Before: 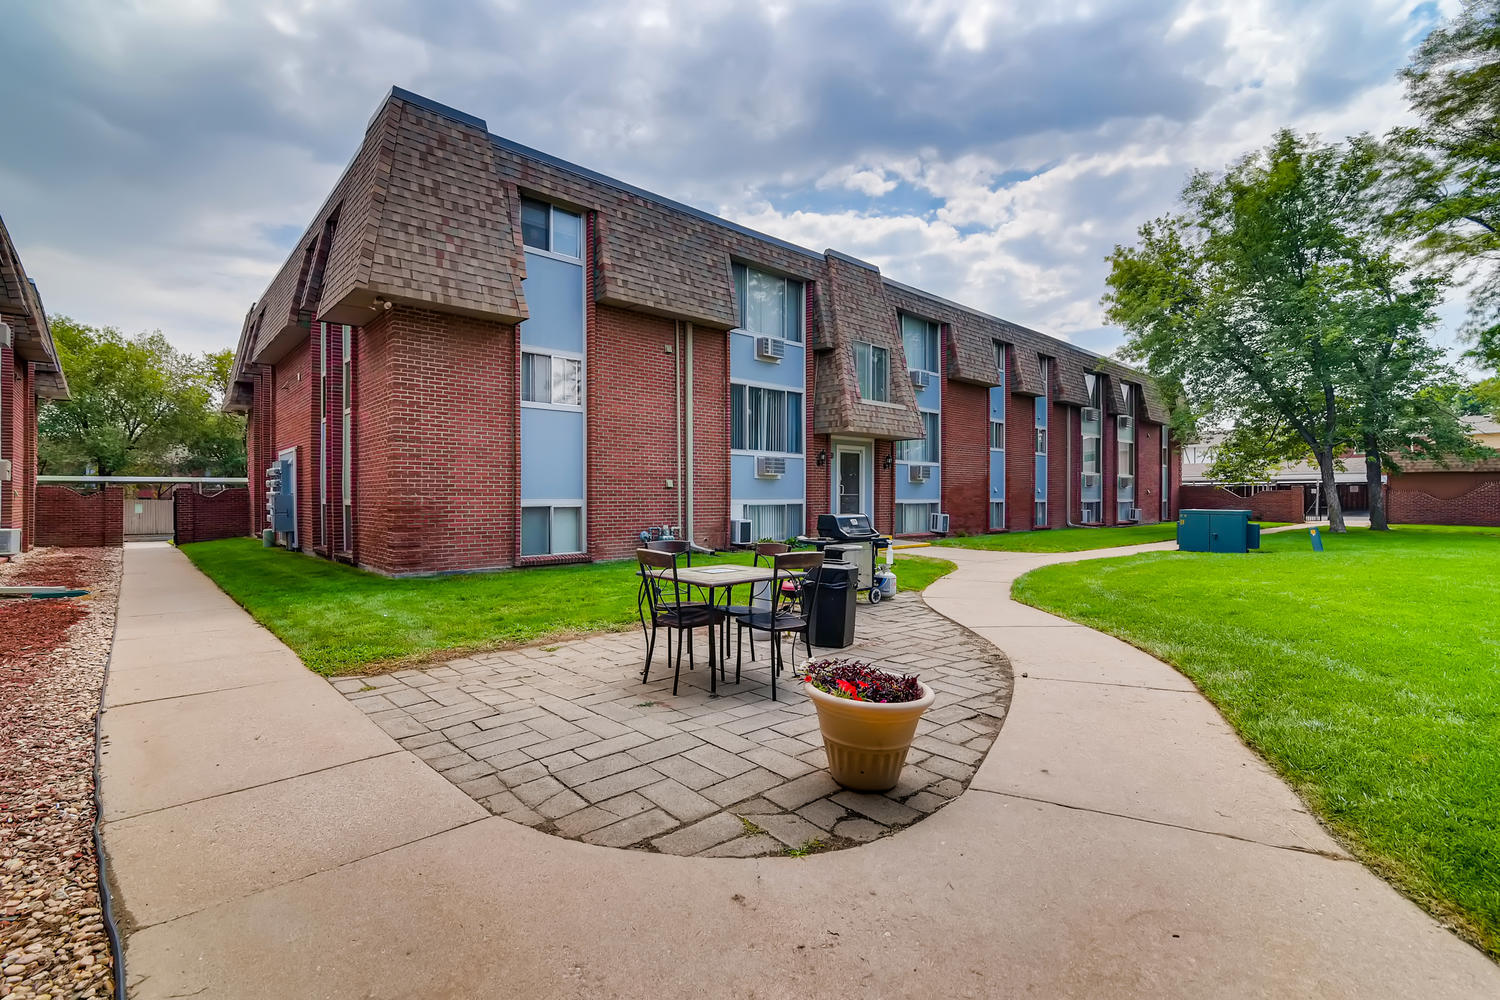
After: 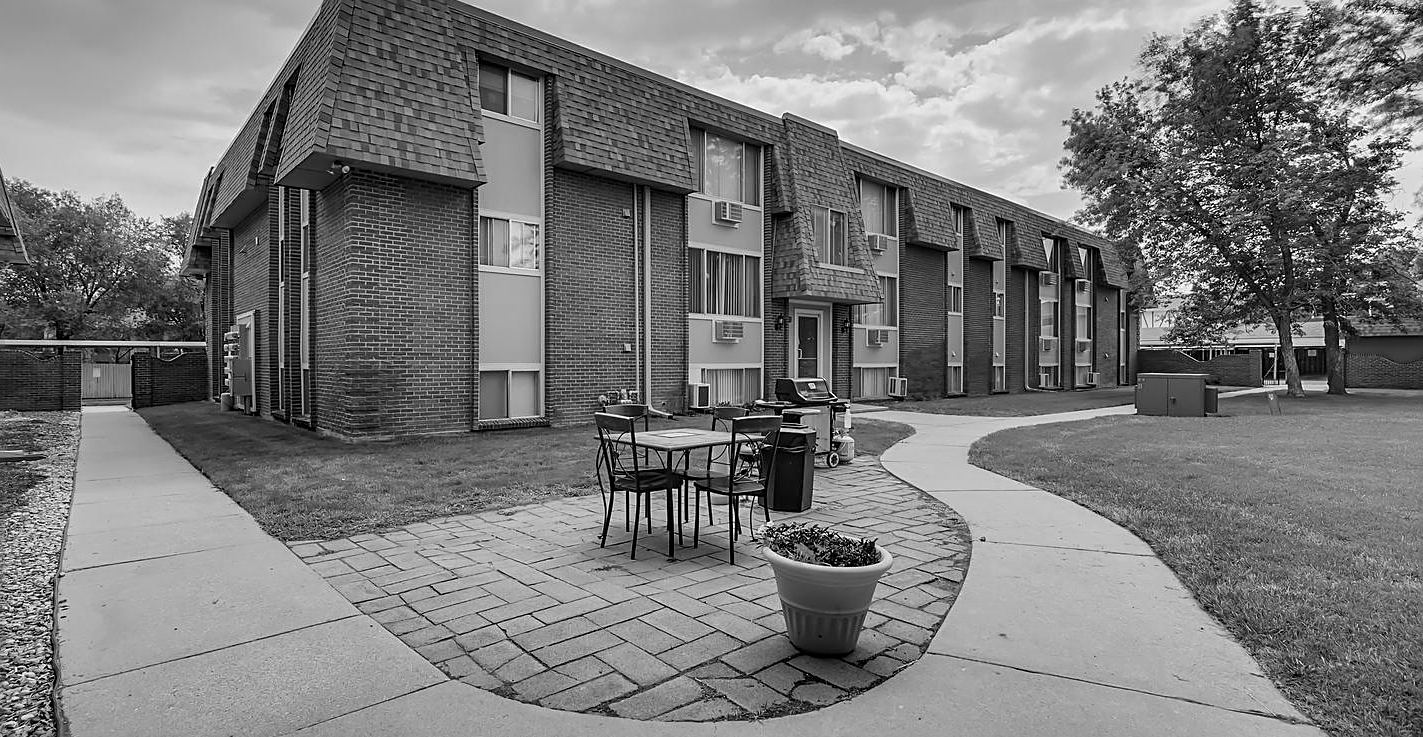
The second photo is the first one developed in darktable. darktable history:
crop and rotate: left 2.855%, top 13.606%, right 2.272%, bottom 12.654%
sharpen: on, module defaults
color calibration: output gray [0.21, 0.42, 0.37, 0], illuminant same as pipeline (D50), adaptation XYZ, x 0.346, y 0.358, temperature 5008 K
